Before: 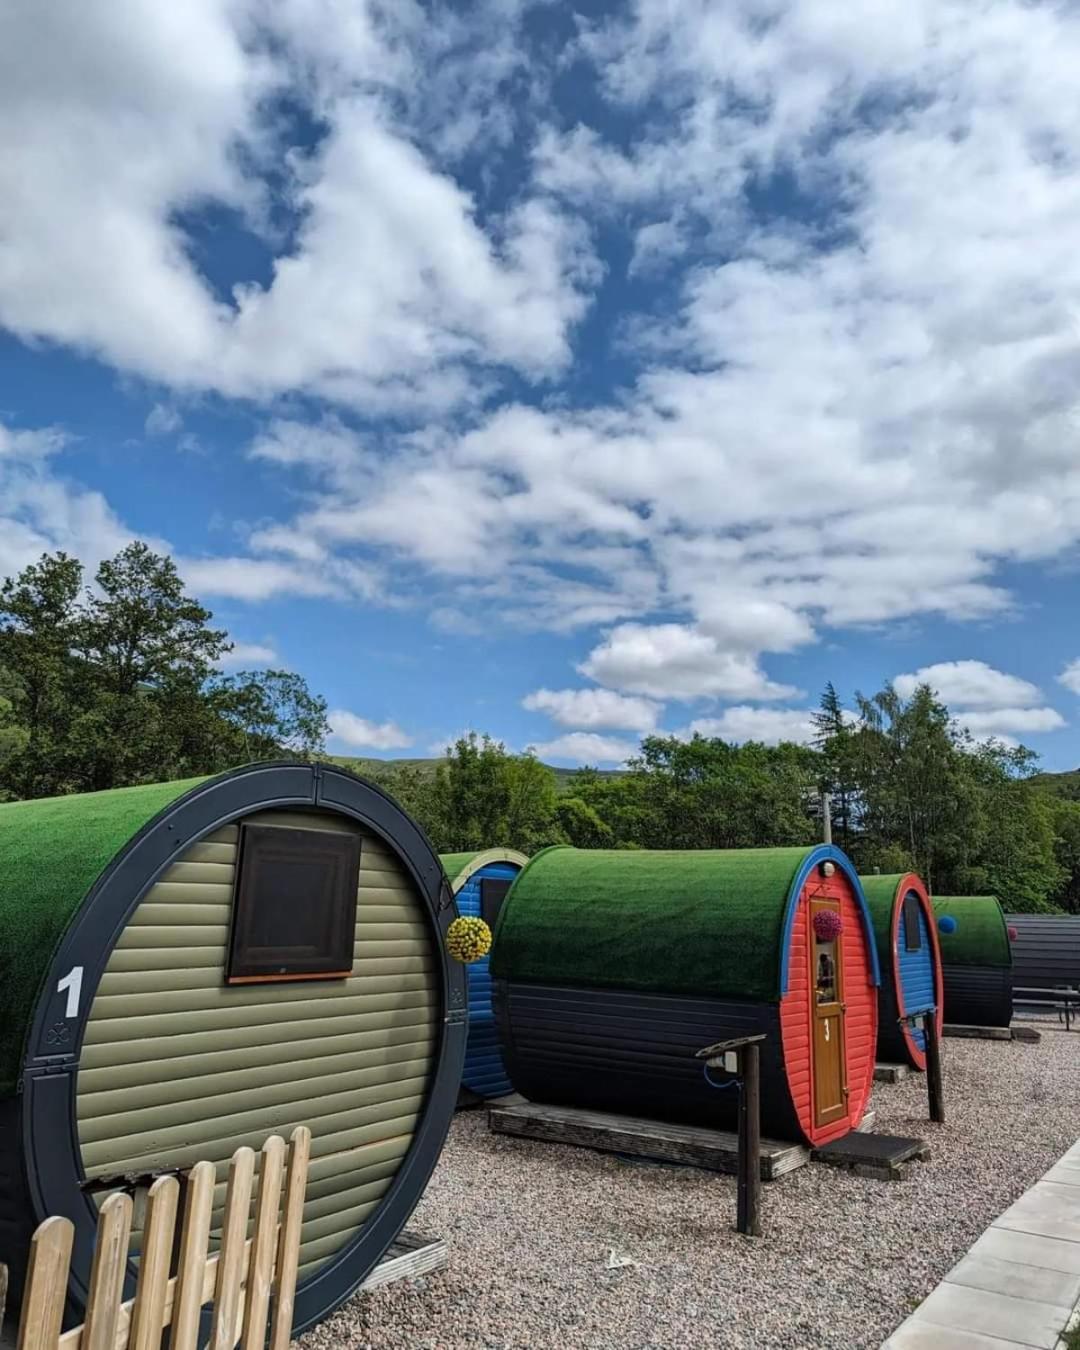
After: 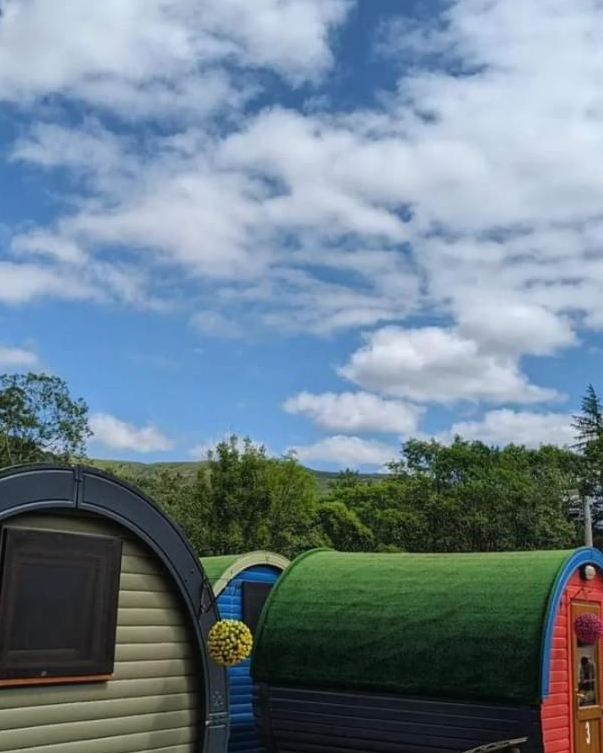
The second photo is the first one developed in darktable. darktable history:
contrast equalizer: octaves 7, y [[0.6 ×6], [0.55 ×6], [0 ×6], [0 ×6], [0 ×6]], mix -0.2
crop and rotate: left 22.13%, top 22.054%, right 22.026%, bottom 22.102%
